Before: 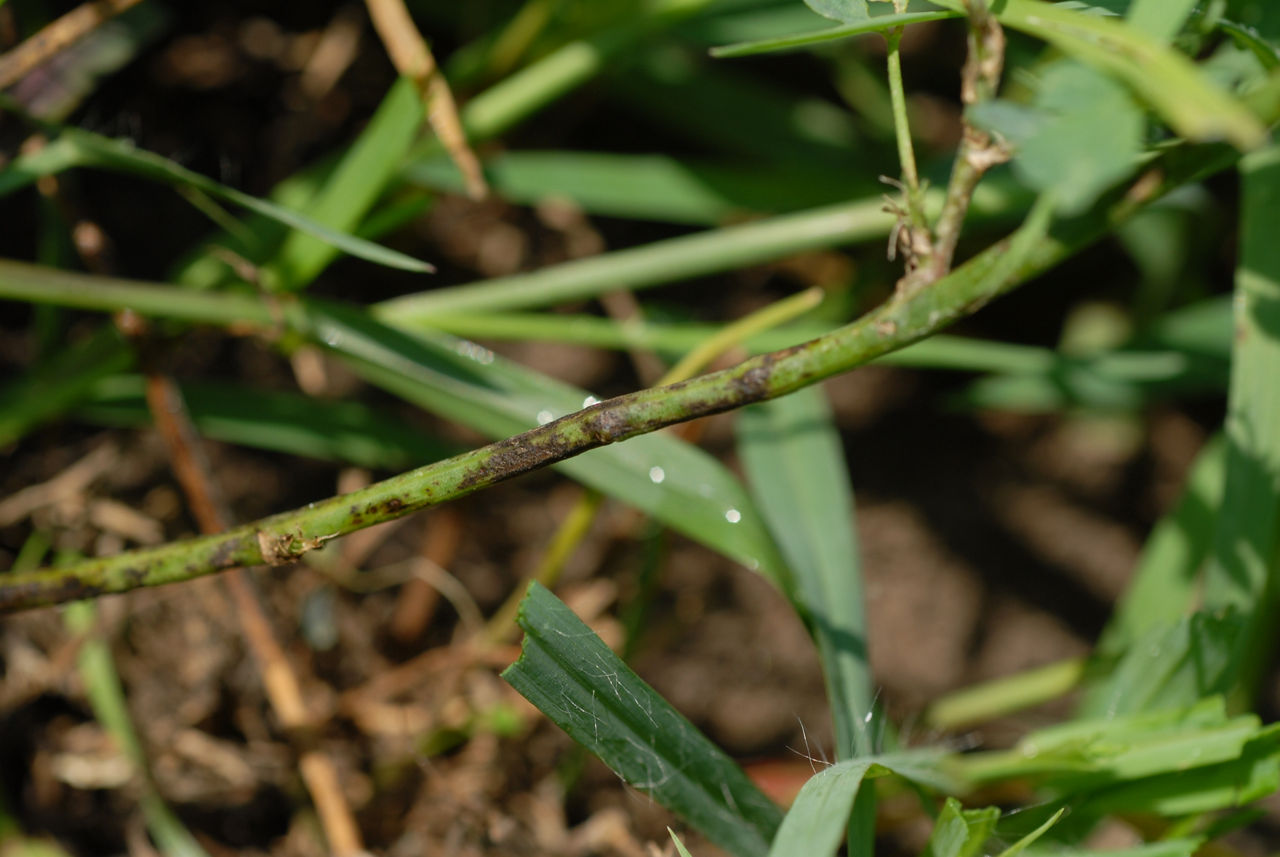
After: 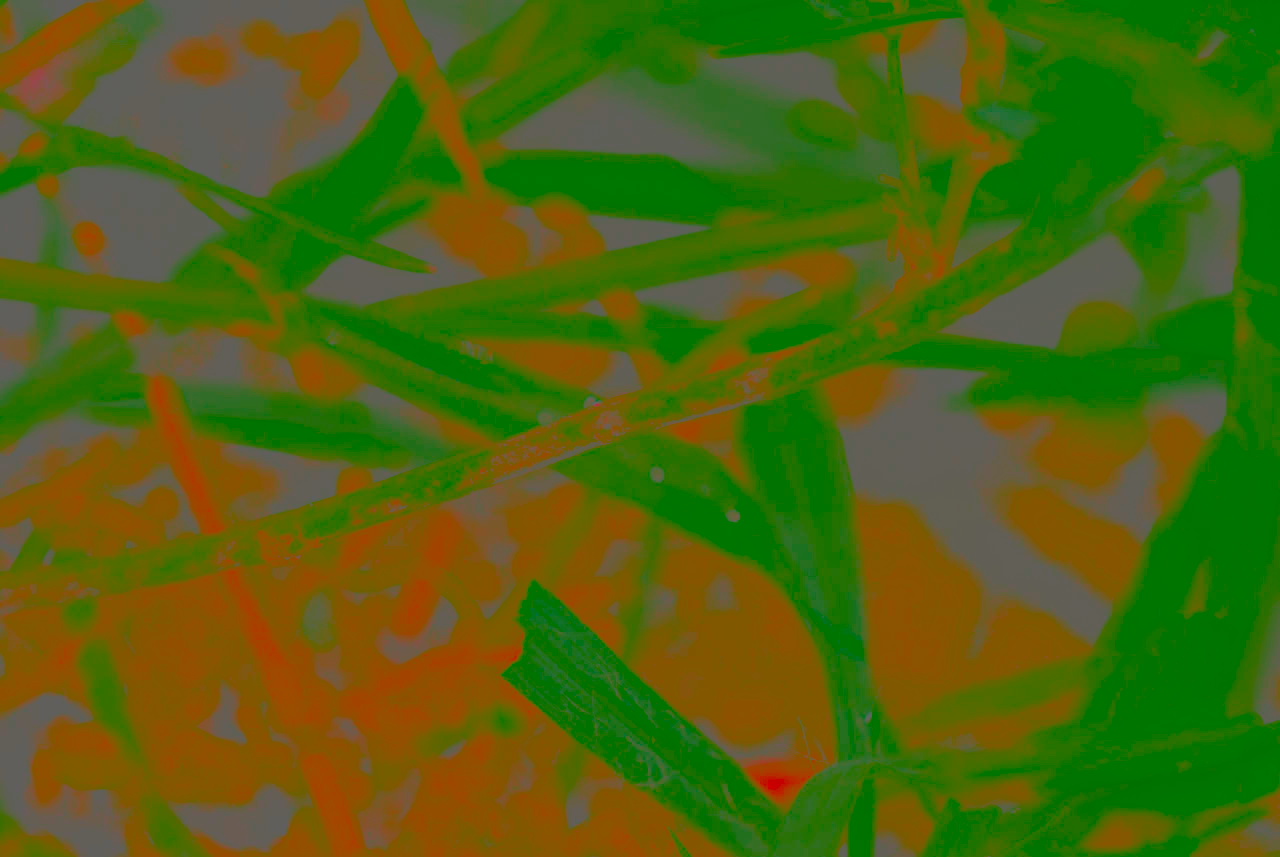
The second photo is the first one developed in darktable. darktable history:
contrast brightness saturation: contrast -0.981, brightness -0.172, saturation 0.764
color balance rgb: perceptual saturation grading › global saturation 36.539%, perceptual saturation grading › shadows 34.751%
shadows and highlights: radius 266.68, soften with gaussian
